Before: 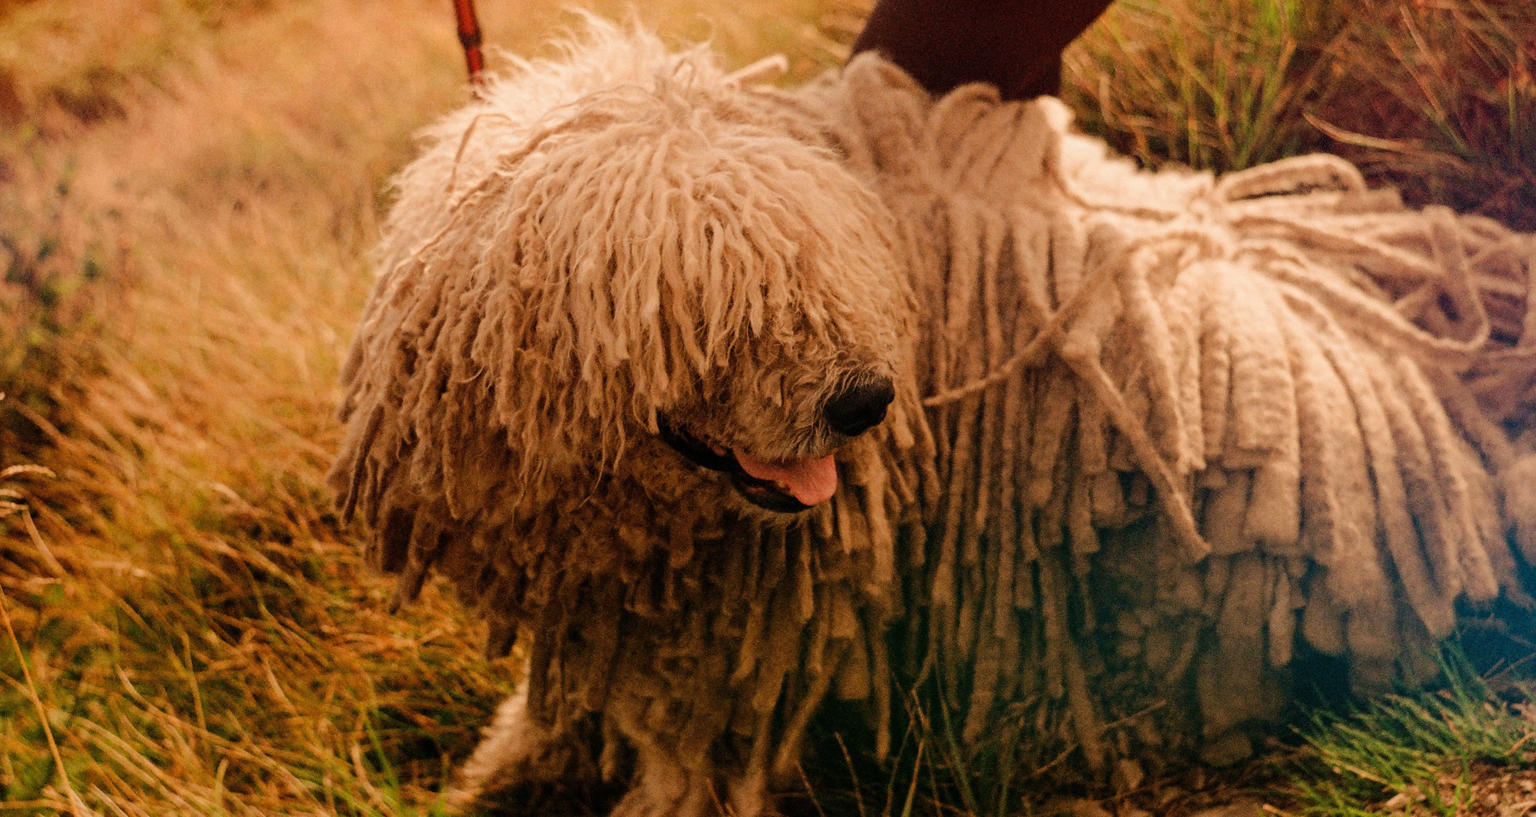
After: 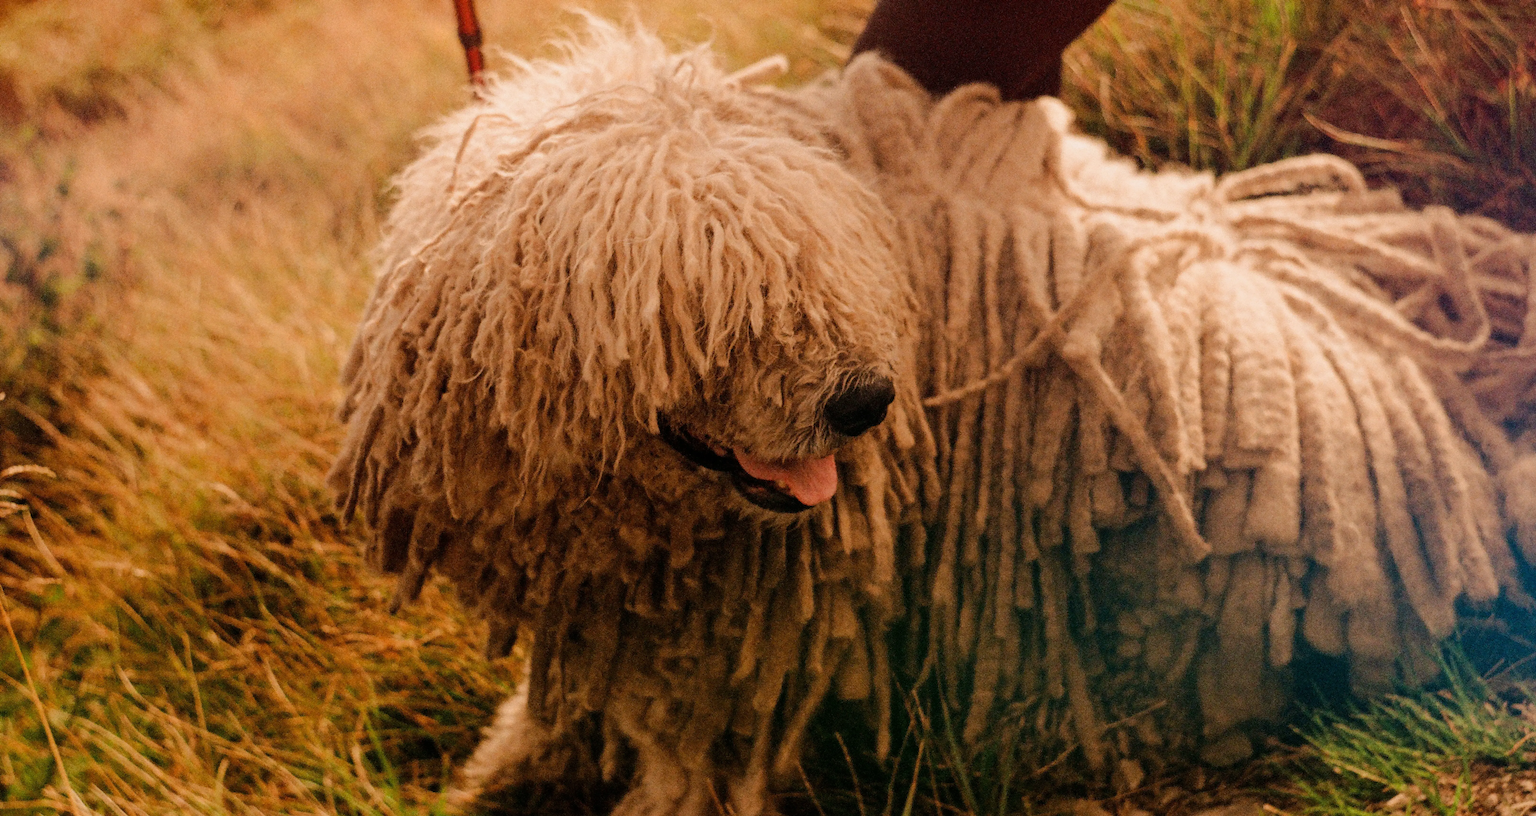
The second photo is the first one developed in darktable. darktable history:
exposure: exposure 0 EV, compensate highlight preservation false
white balance: red 0.983, blue 1.036
